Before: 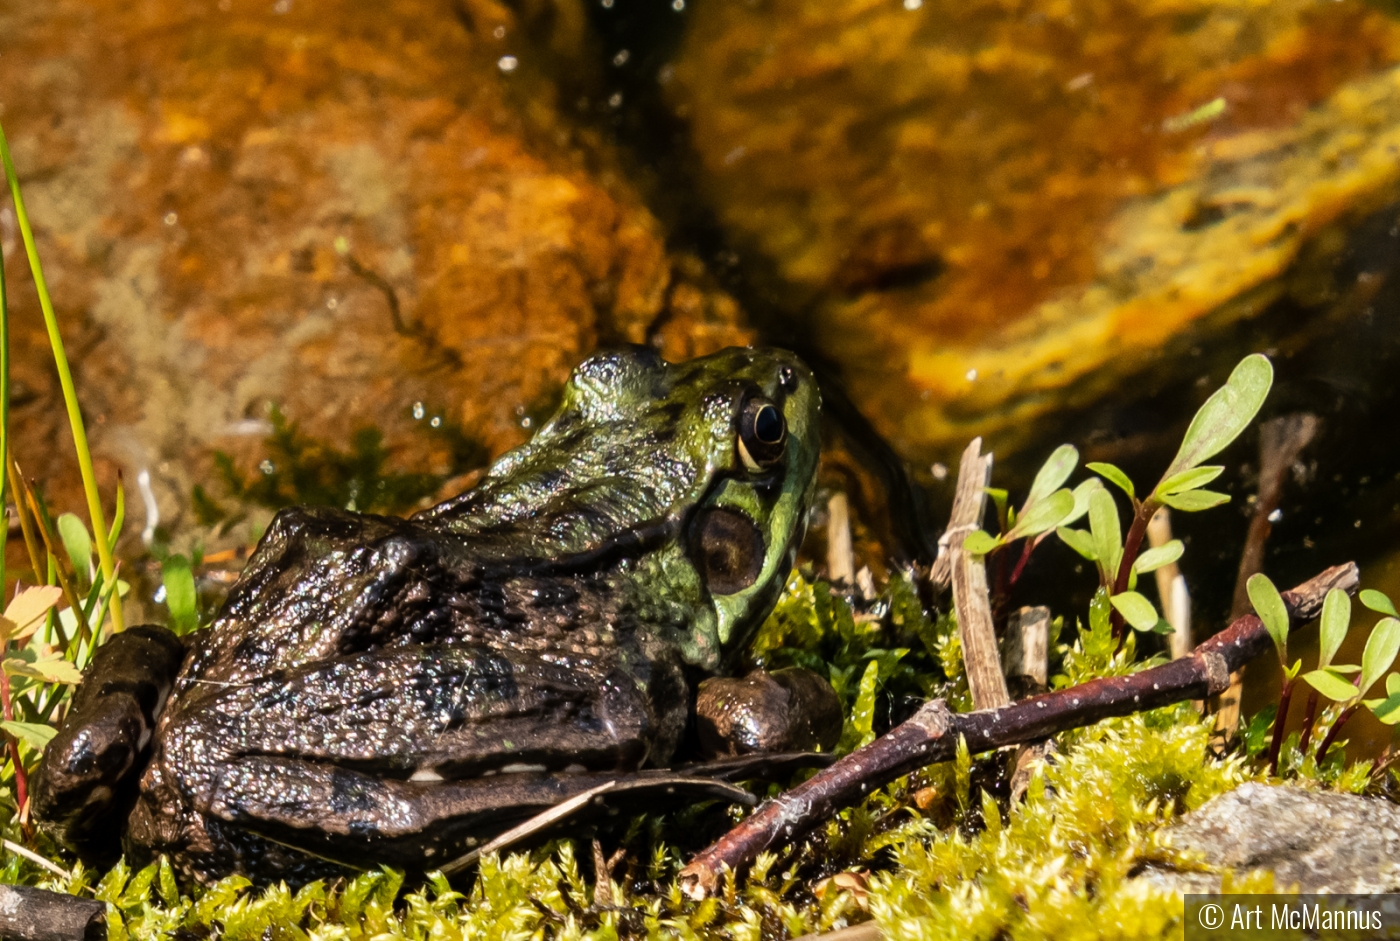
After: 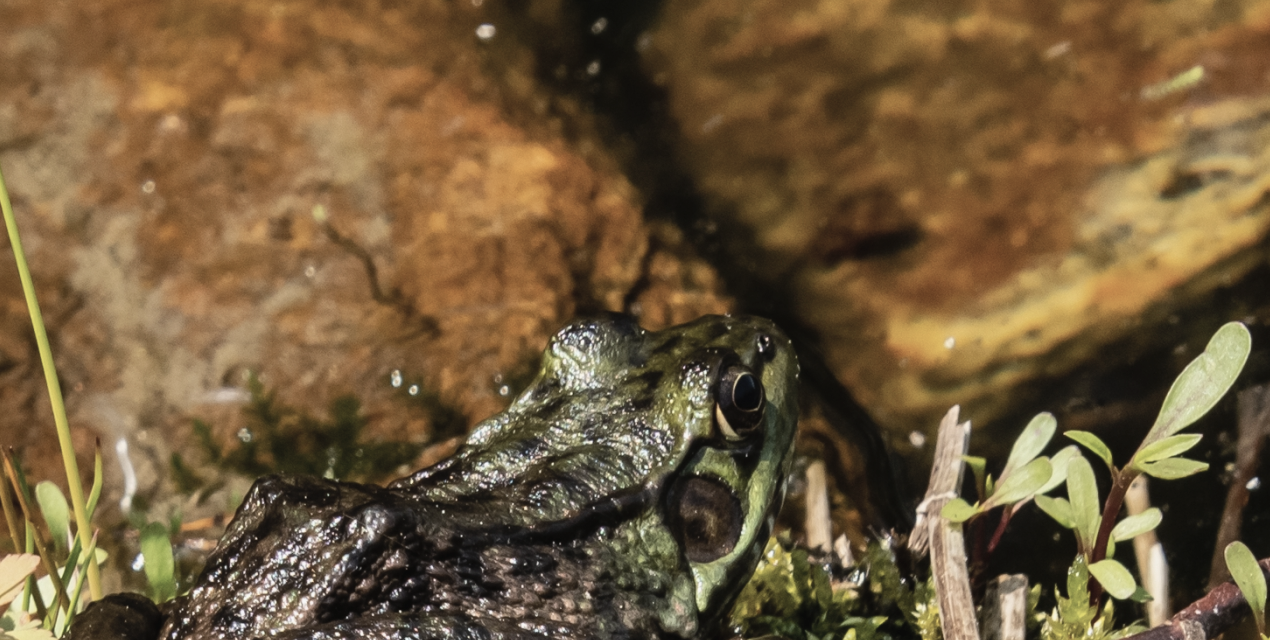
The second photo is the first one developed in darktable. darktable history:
crop: left 1.584%, top 3.412%, right 7.669%, bottom 28.486%
contrast brightness saturation: contrast -0.047, saturation -0.398
